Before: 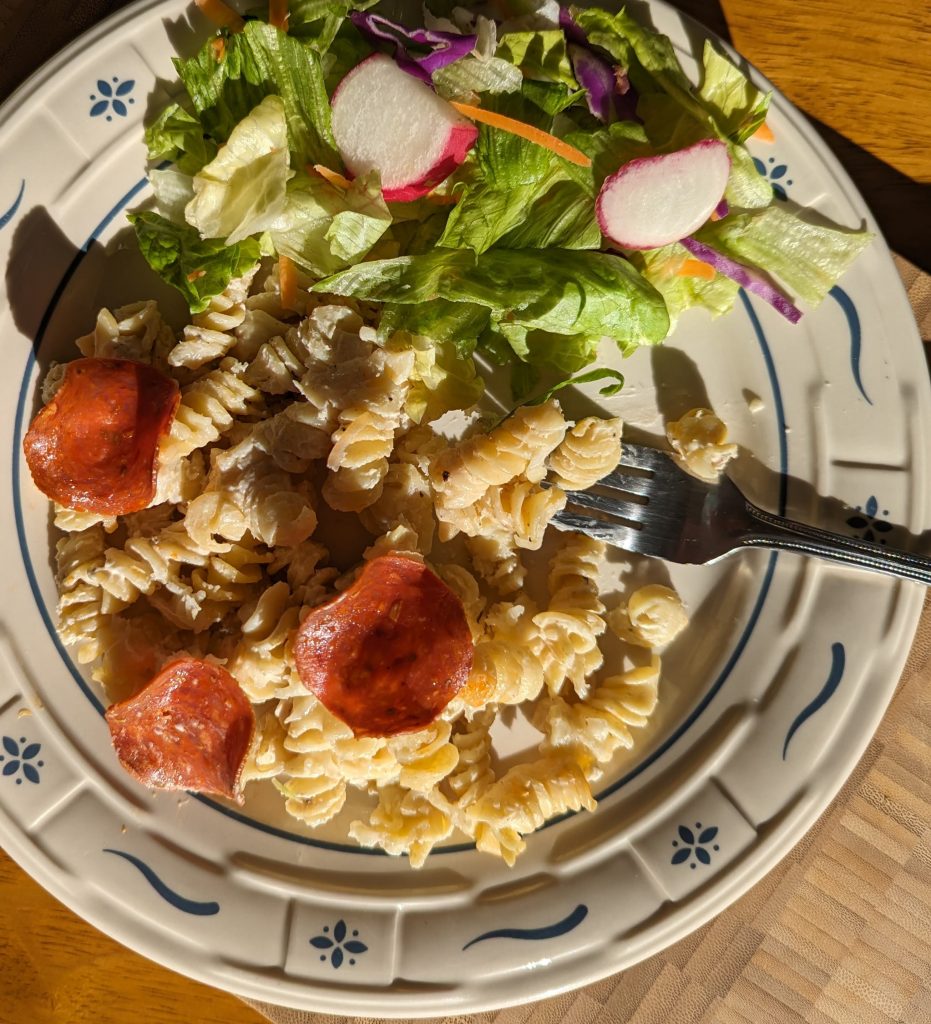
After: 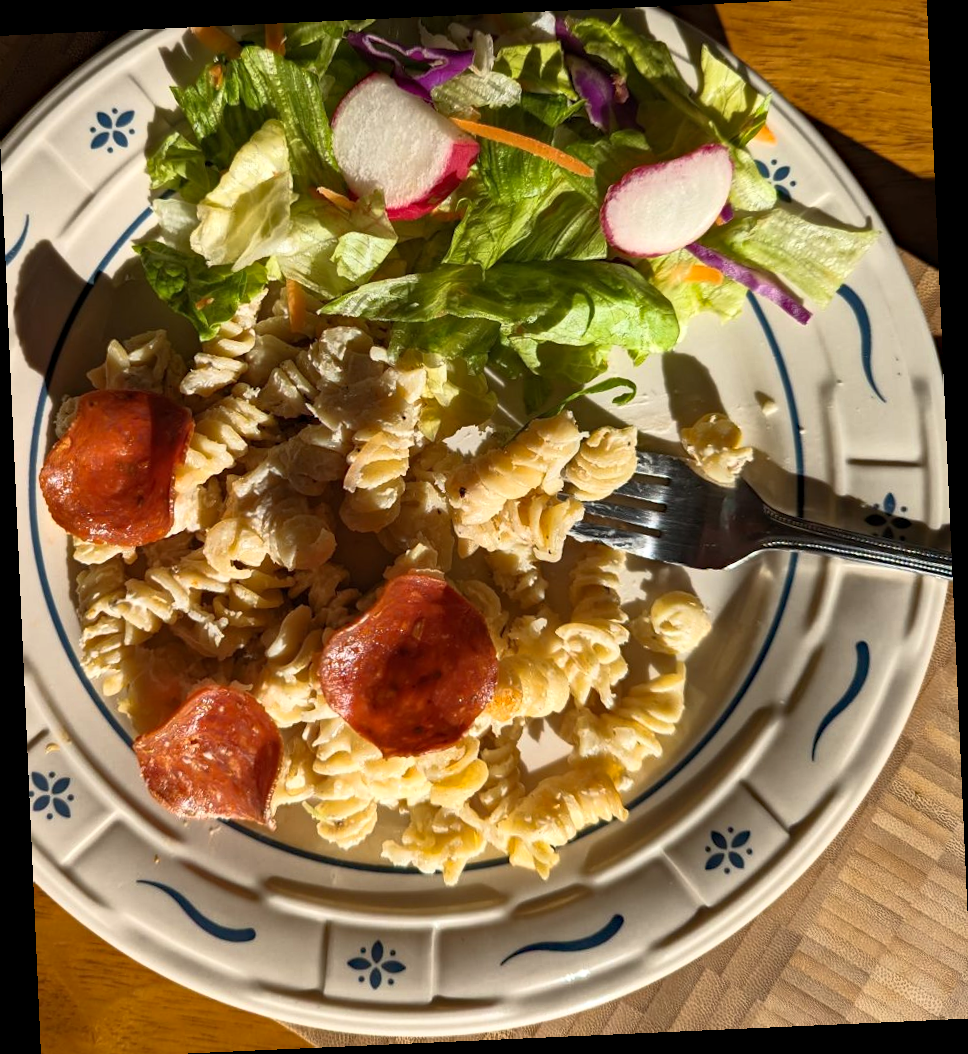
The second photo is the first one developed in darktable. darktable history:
rotate and perspective: rotation -2.56°, automatic cropping off
haze removal: compatibility mode true, adaptive false
base curve: curves: ch0 [(0, 0) (0.257, 0.25) (0.482, 0.586) (0.757, 0.871) (1, 1)]
crop: left 0.434%, top 0.485%, right 0.244%, bottom 0.386%
